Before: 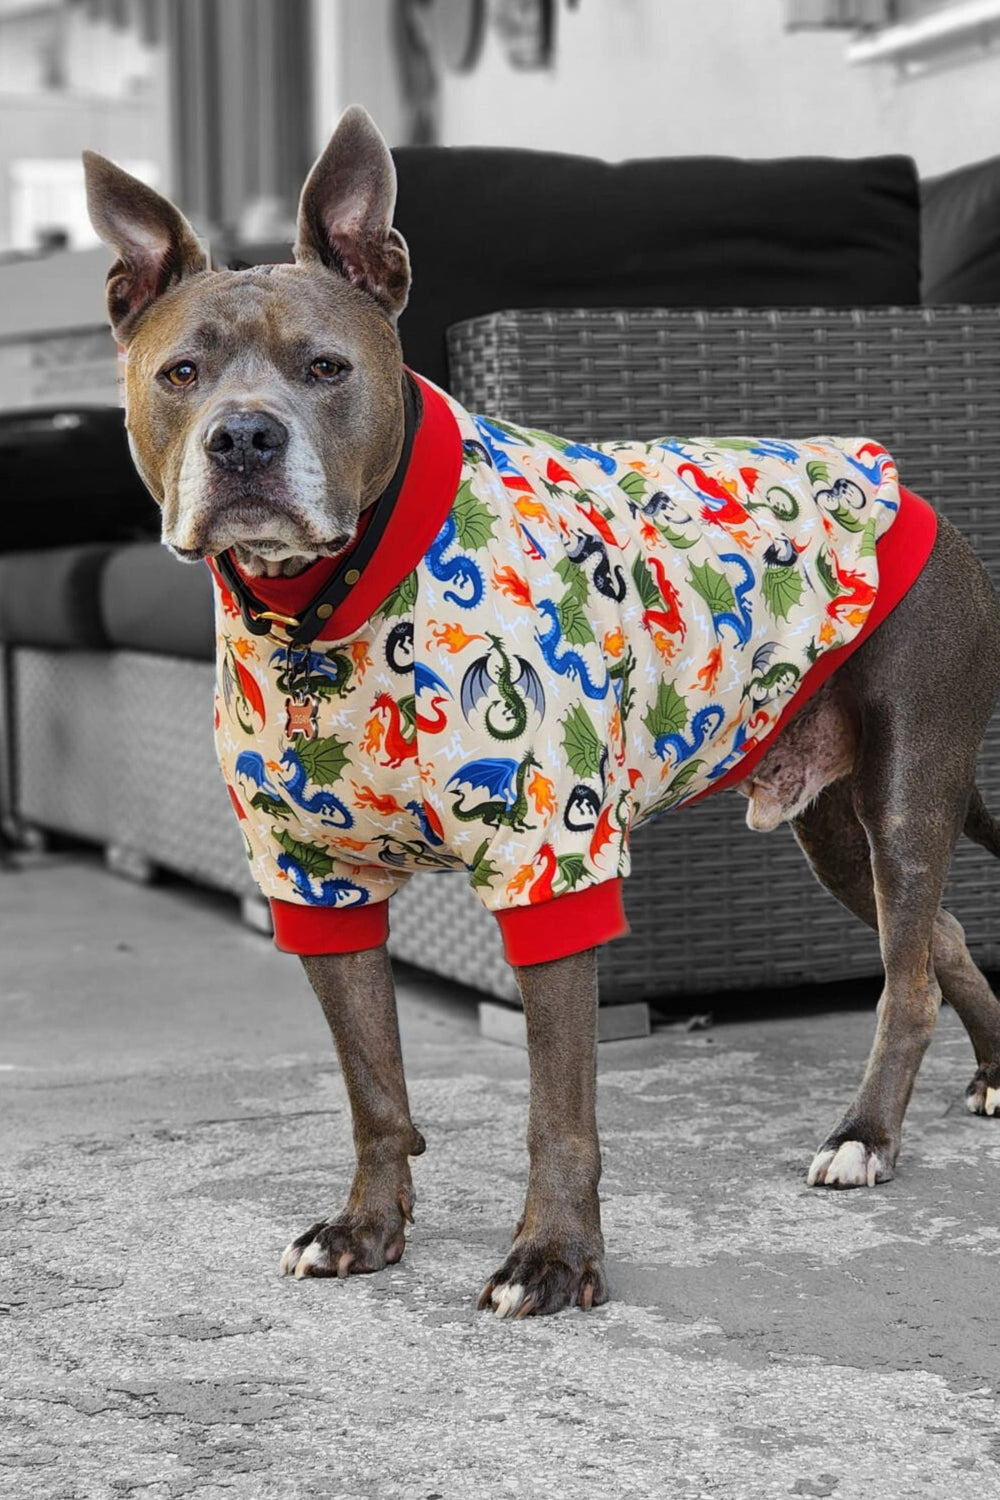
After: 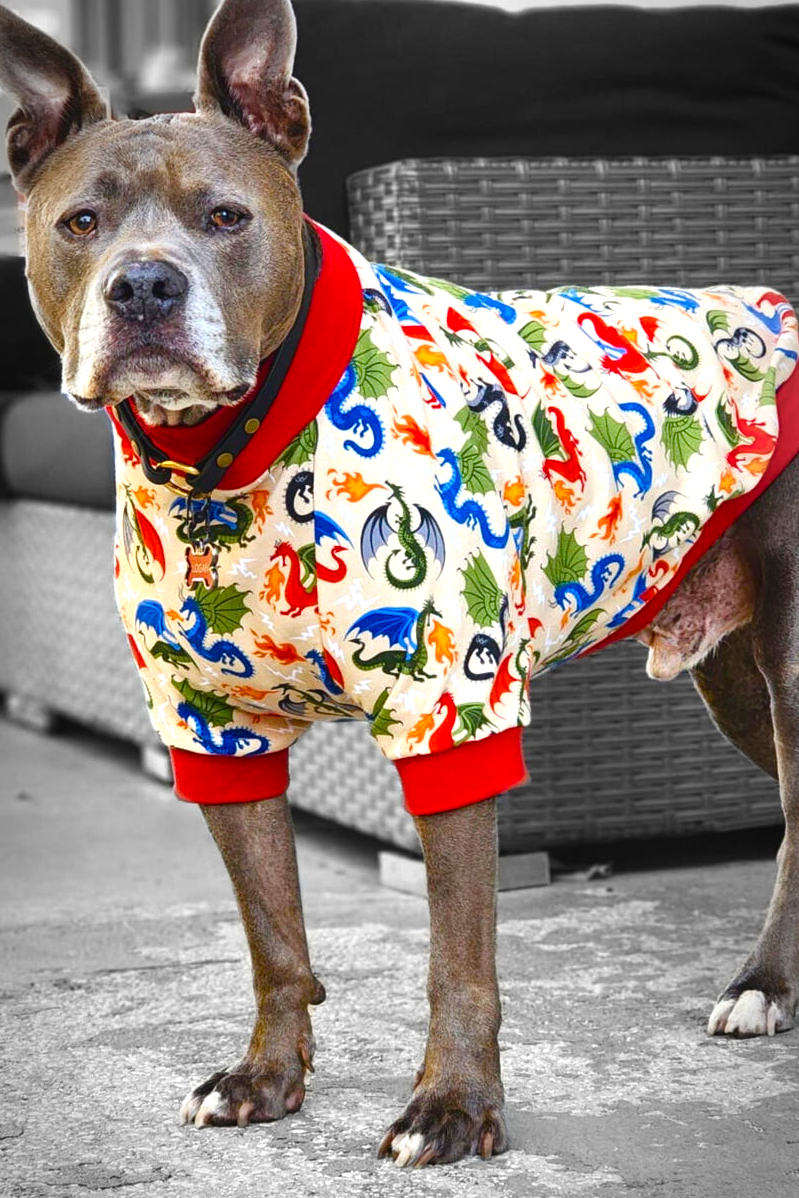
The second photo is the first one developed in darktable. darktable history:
crop and rotate: left 10.071%, top 10.071%, right 10.02%, bottom 10.02%
vignetting: automatic ratio true
exposure: black level correction -0.003, exposure 0.04 EV, compensate highlight preservation false
color balance rgb: linear chroma grading › shadows -2.2%, linear chroma grading › highlights -15%, linear chroma grading › global chroma -10%, linear chroma grading › mid-tones -10%, perceptual saturation grading › global saturation 45%, perceptual saturation grading › highlights -50%, perceptual saturation grading › shadows 30%, perceptual brilliance grading › global brilliance 18%, global vibrance 45%
